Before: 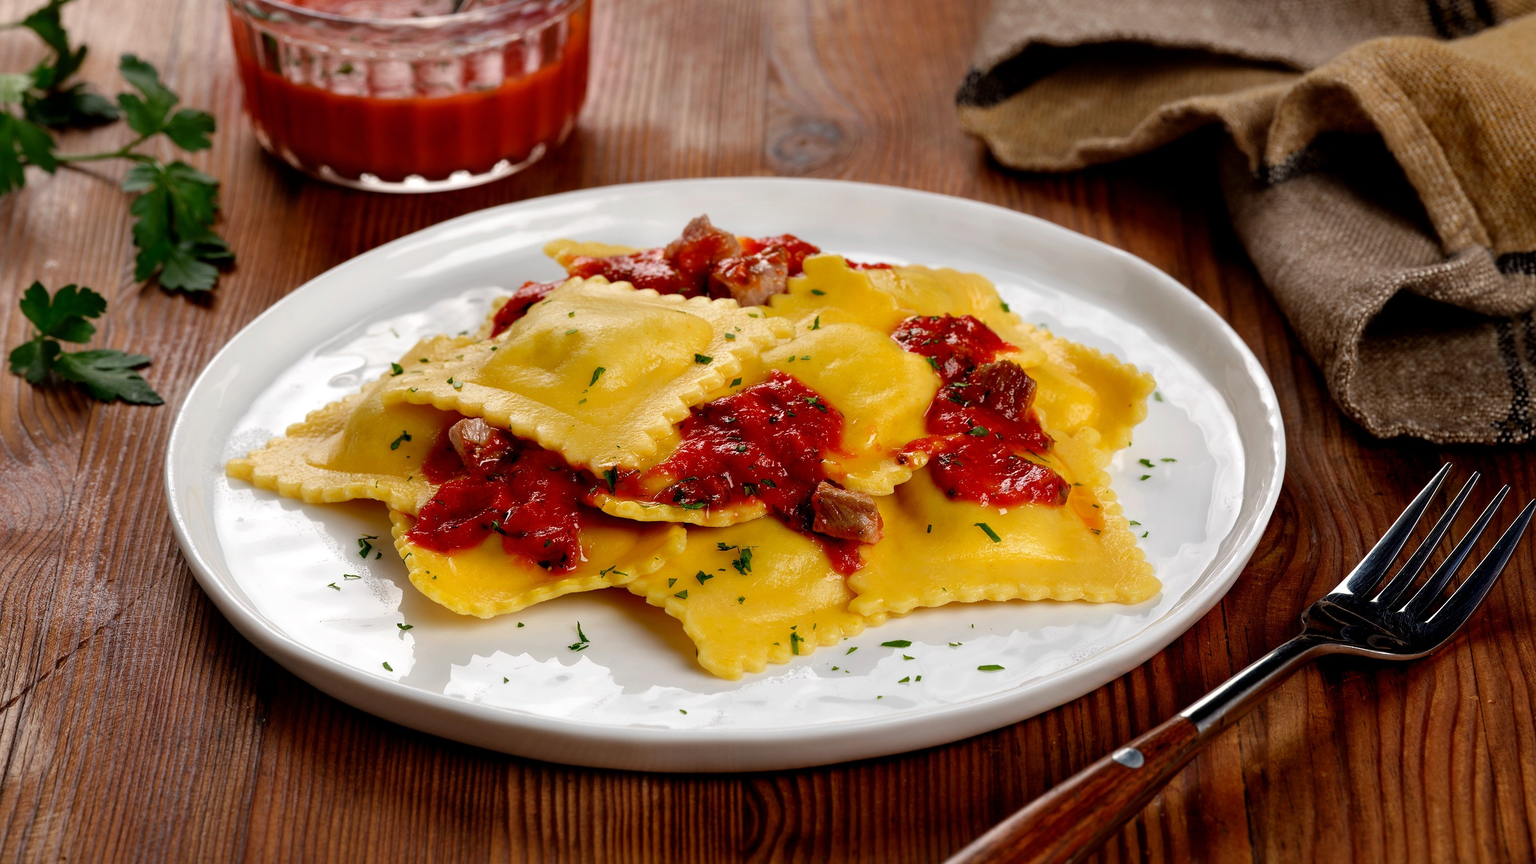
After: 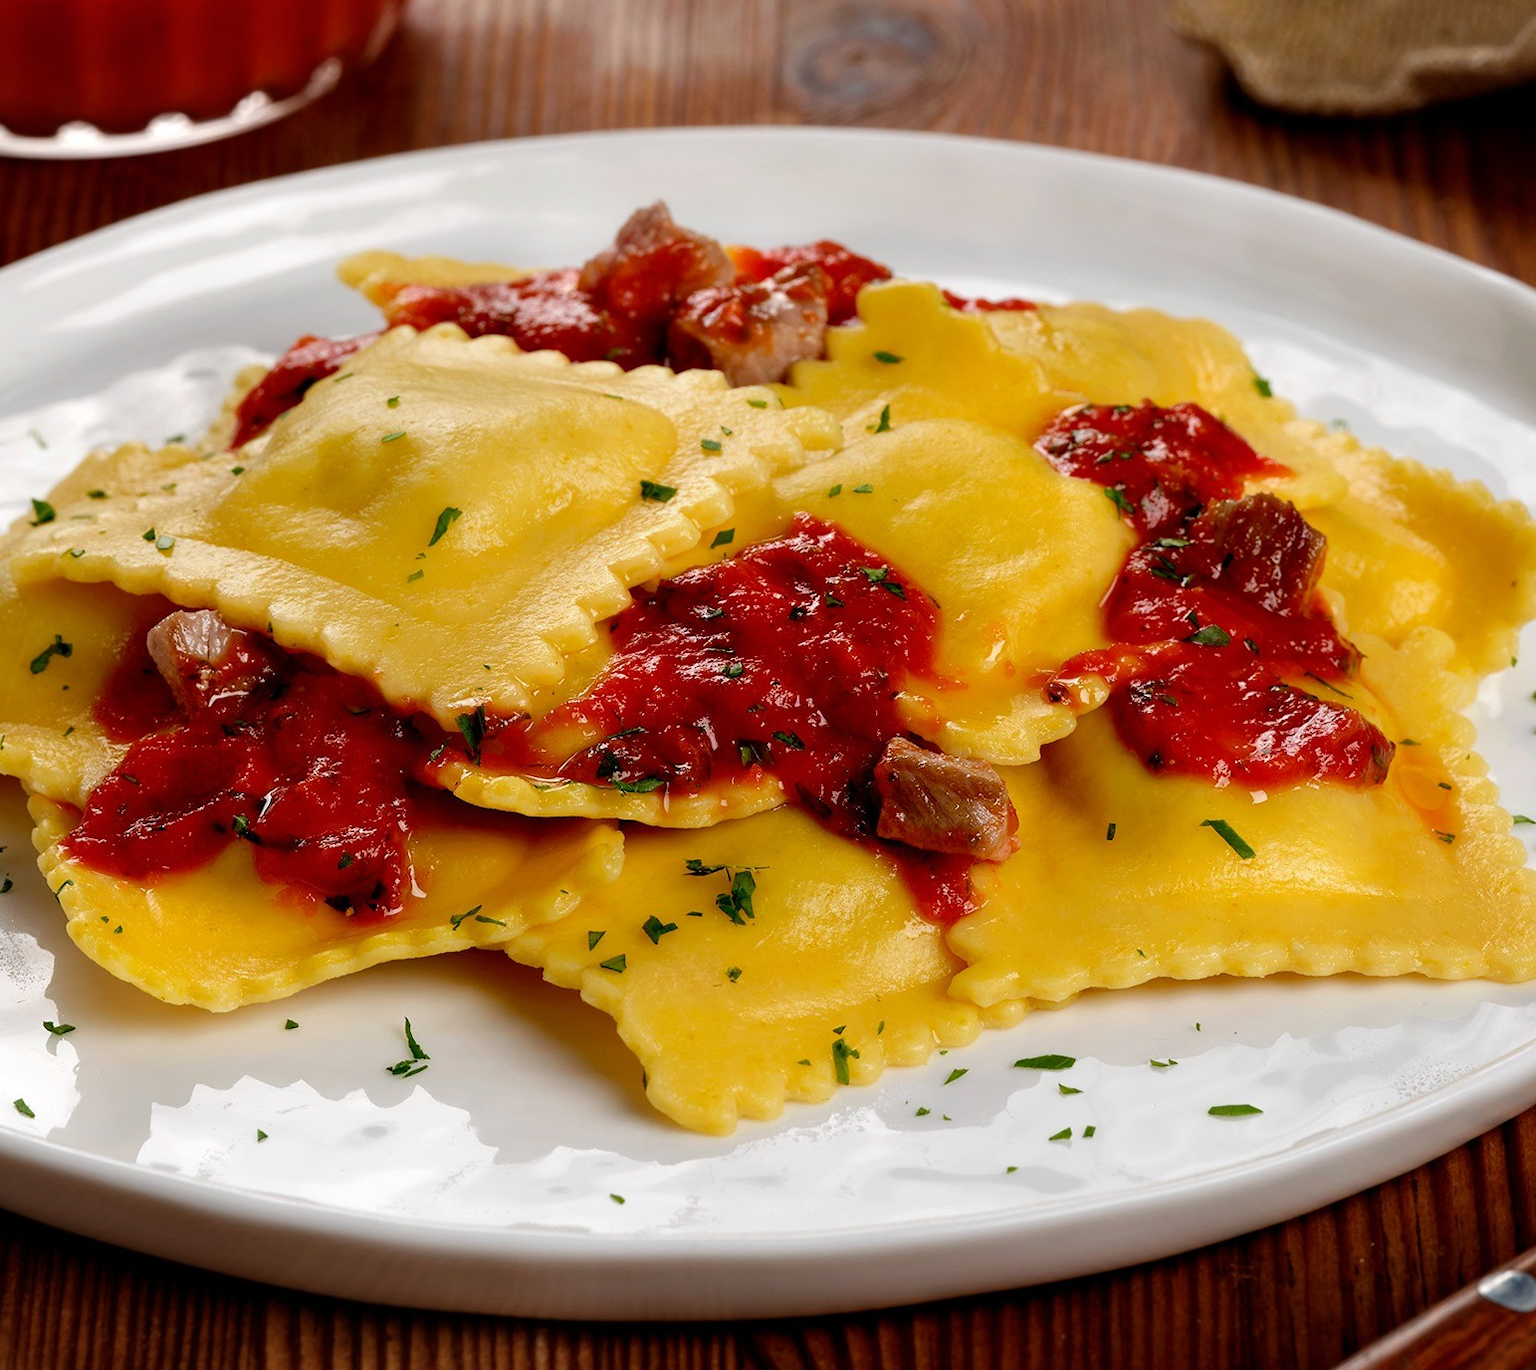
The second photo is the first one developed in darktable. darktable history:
crop and rotate: angle 0.018°, left 24.462%, top 13.207%, right 25.664%, bottom 7.648%
